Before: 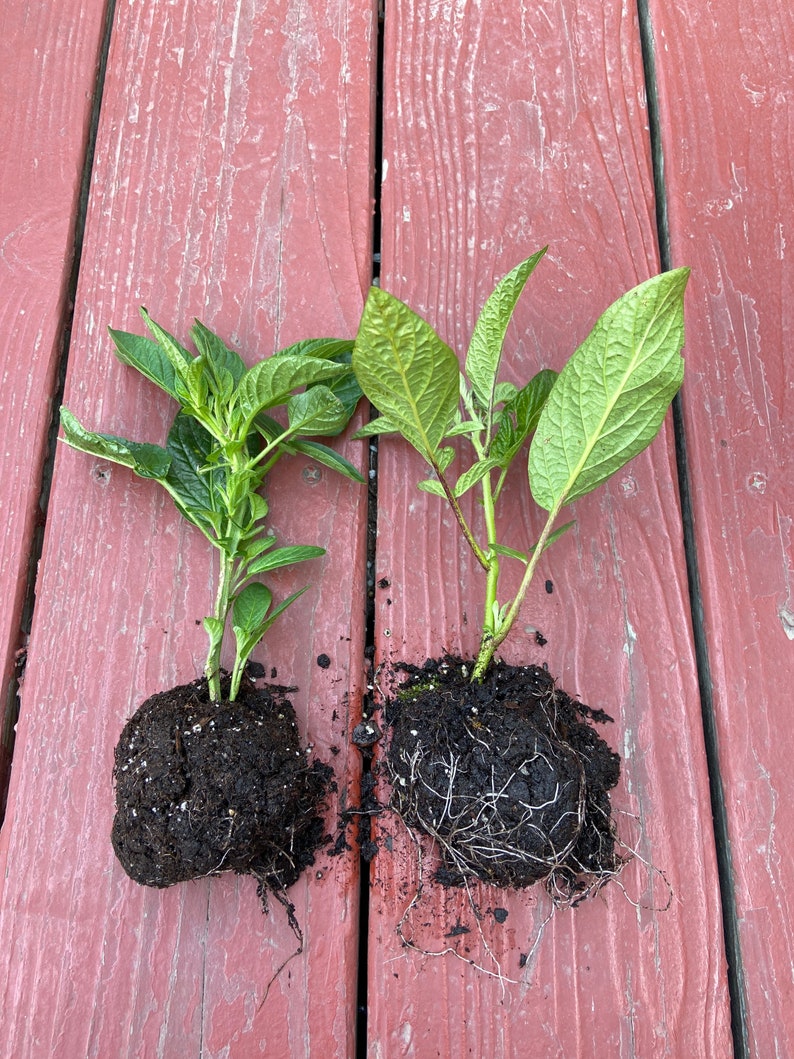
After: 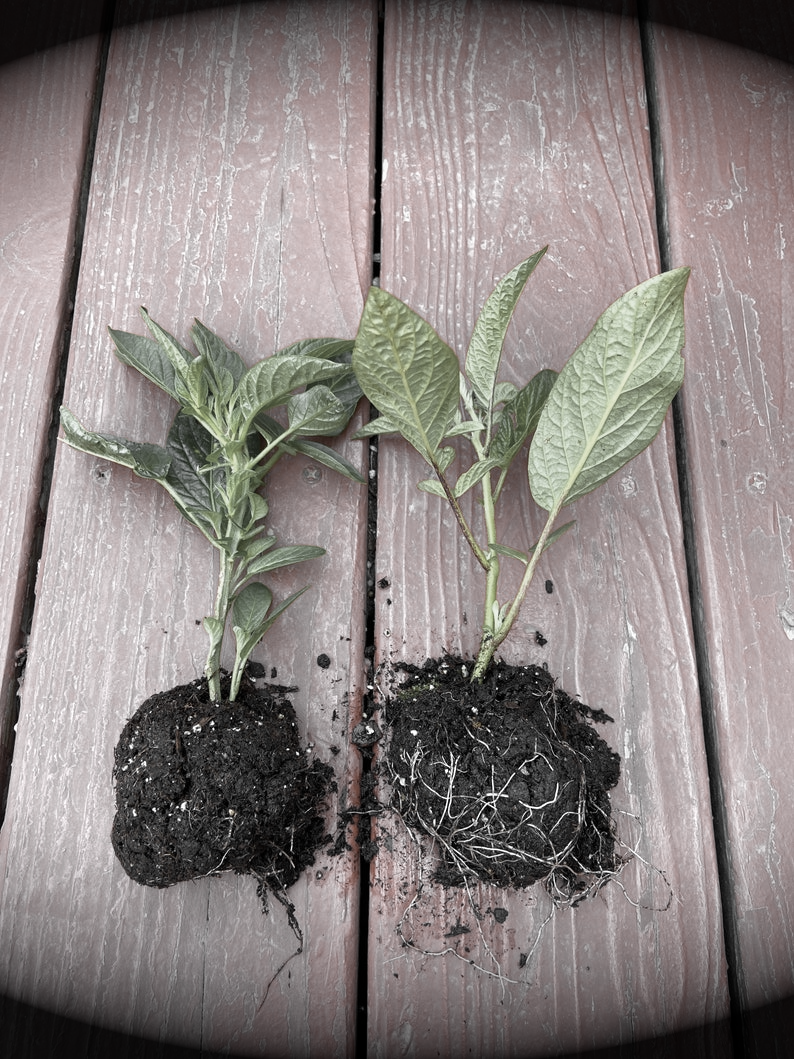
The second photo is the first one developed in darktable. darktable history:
contrast brightness saturation: contrast 0.043, saturation 0.155
color zones: curves: ch0 [(0, 0.613) (0.01, 0.613) (0.245, 0.448) (0.498, 0.529) (0.642, 0.665) (0.879, 0.777) (0.99, 0.613)]; ch1 [(0, 0.035) (0.121, 0.189) (0.259, 0.197) (0.415, 0.061) (0.589, 0.022) (0.732, 0.022) (0.857, 0.026) (0.991, 0.053)]
vignetting: fall-off start 99.61%, brightness -0.992, saturation 0.499, width/height ratio 1.321
